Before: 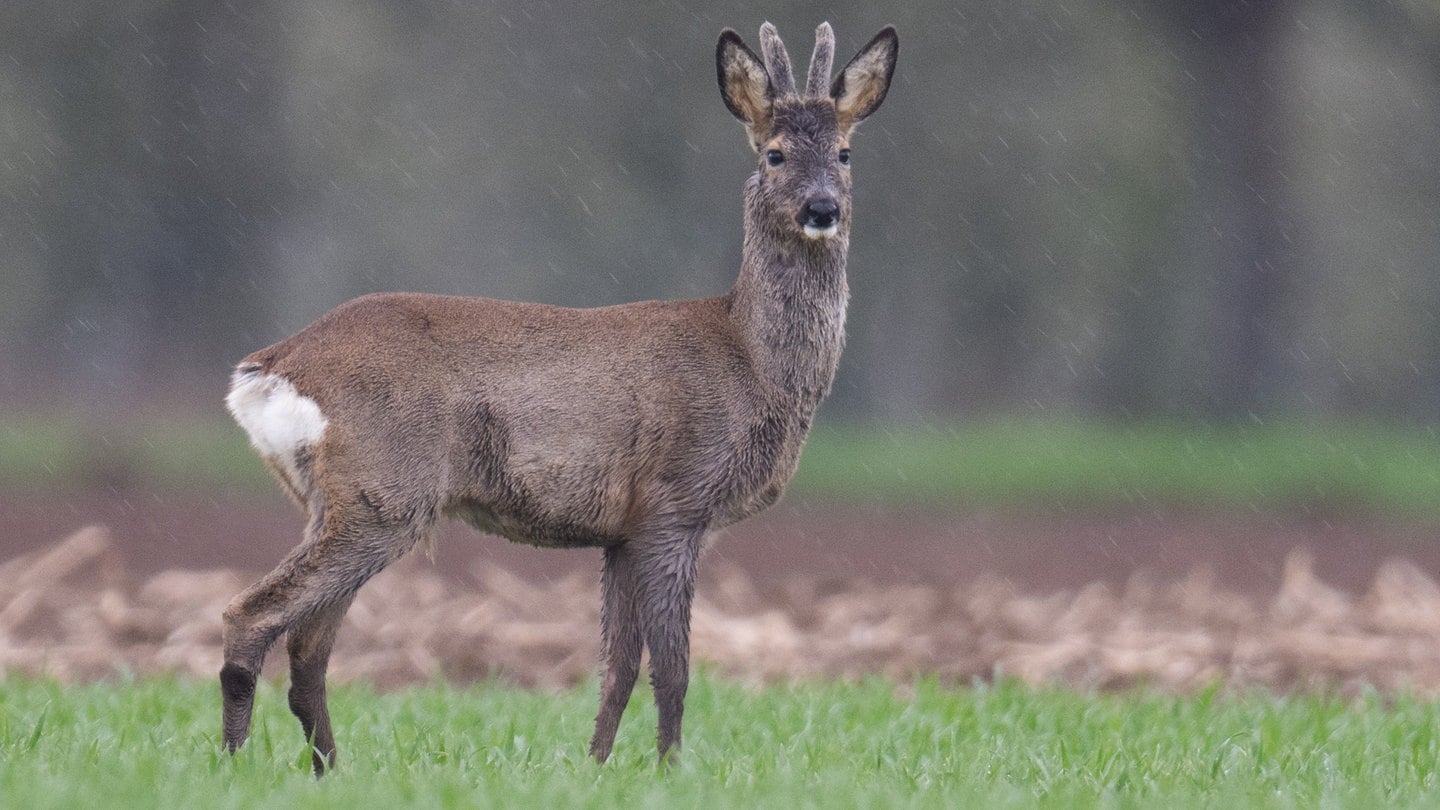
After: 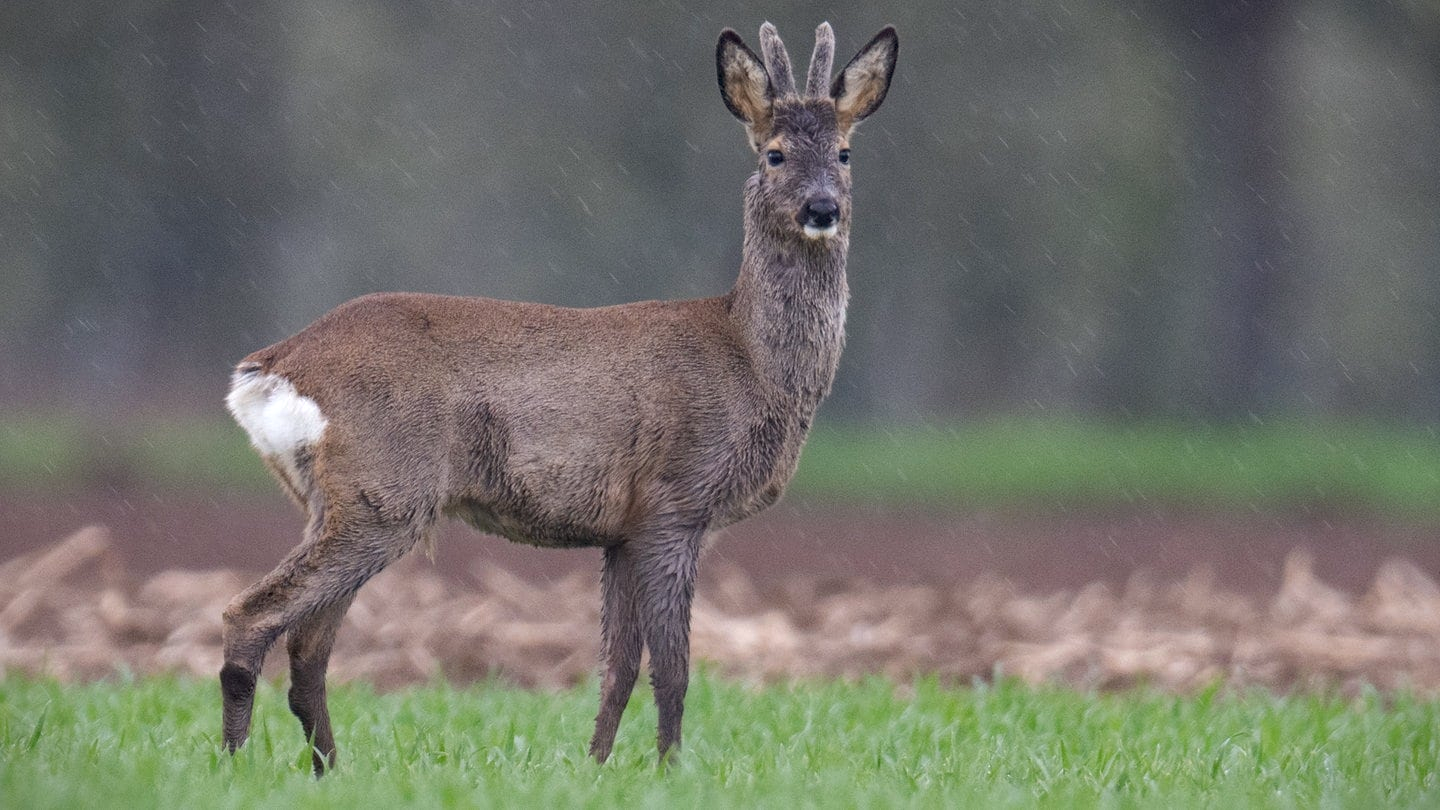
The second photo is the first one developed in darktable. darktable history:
vignetting: fall-off start 97.23%, brightness -0.633, saturation -0.005, width/height ratio 1.187
haze removal: compatibility mode true, adaptive false
